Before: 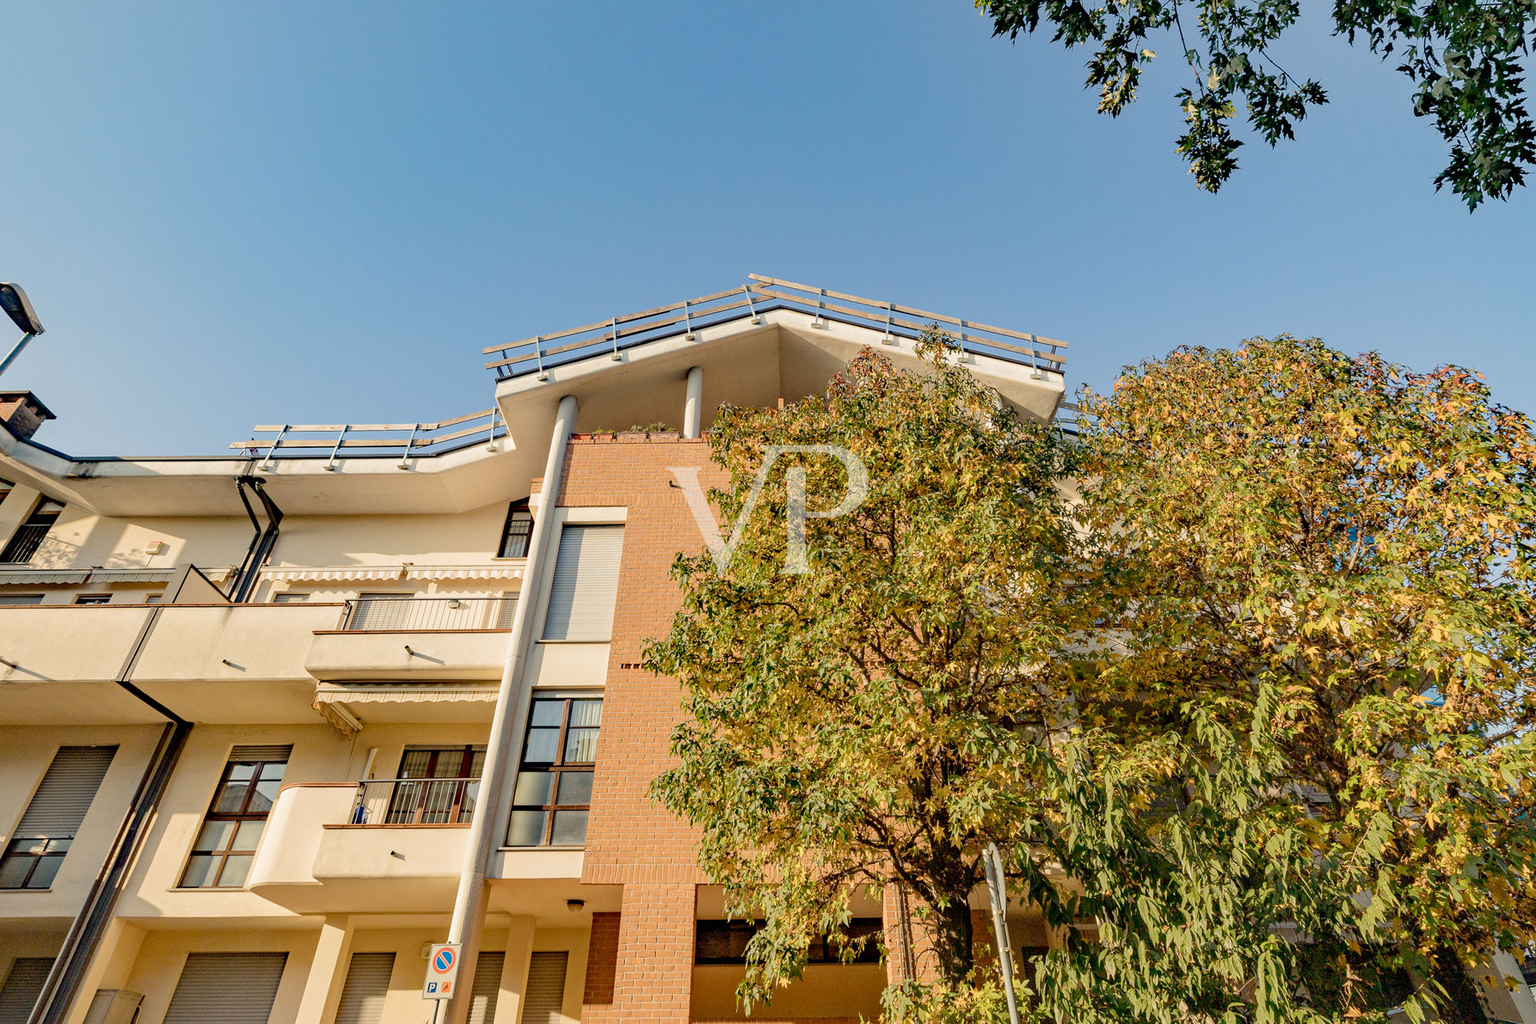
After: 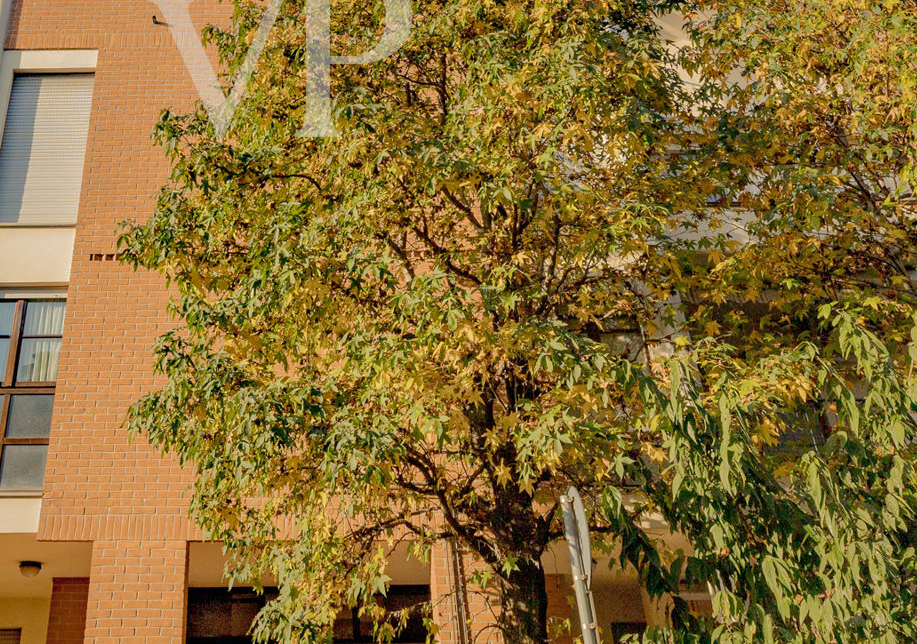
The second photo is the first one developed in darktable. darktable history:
crop: left 35.976%, top 45.819%, right 18.162%, bottom 5.807%
shadows and highlights: shadows 40, highlights -60
